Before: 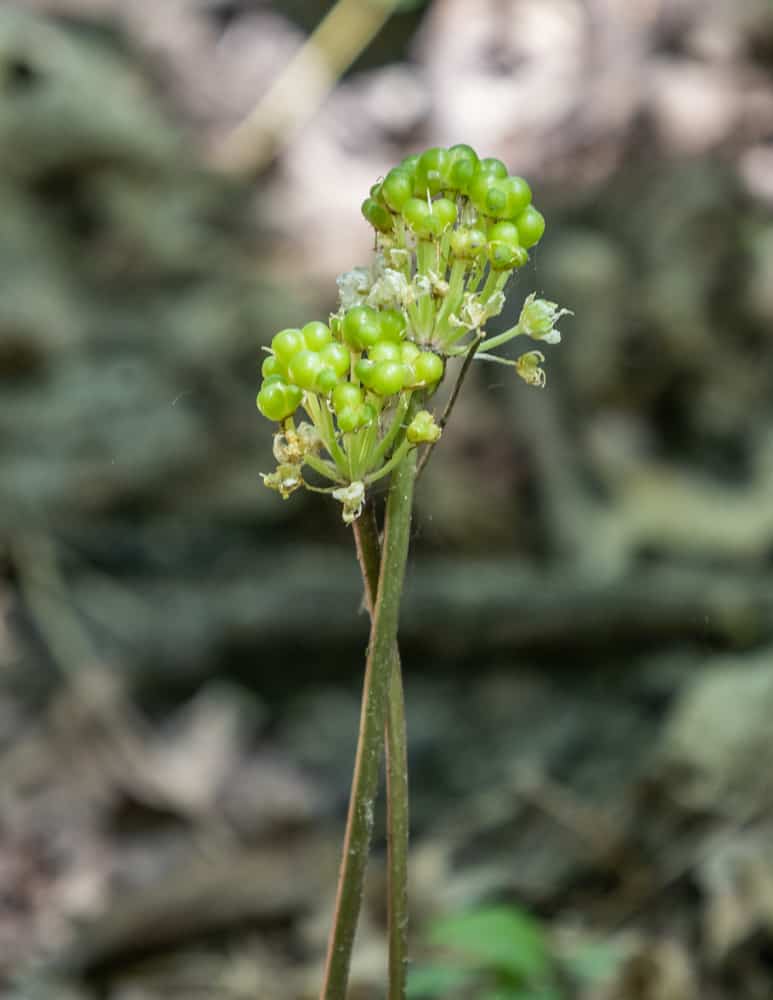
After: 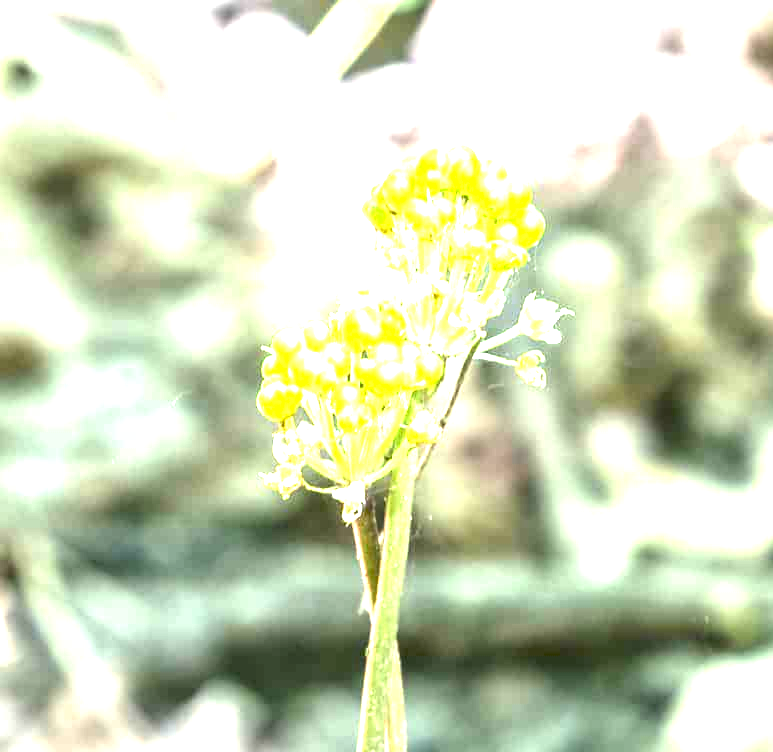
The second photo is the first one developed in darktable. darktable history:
exposure: exposure 2.995 EV, compensate highlight preservation false
crop: bottom 24.799%
